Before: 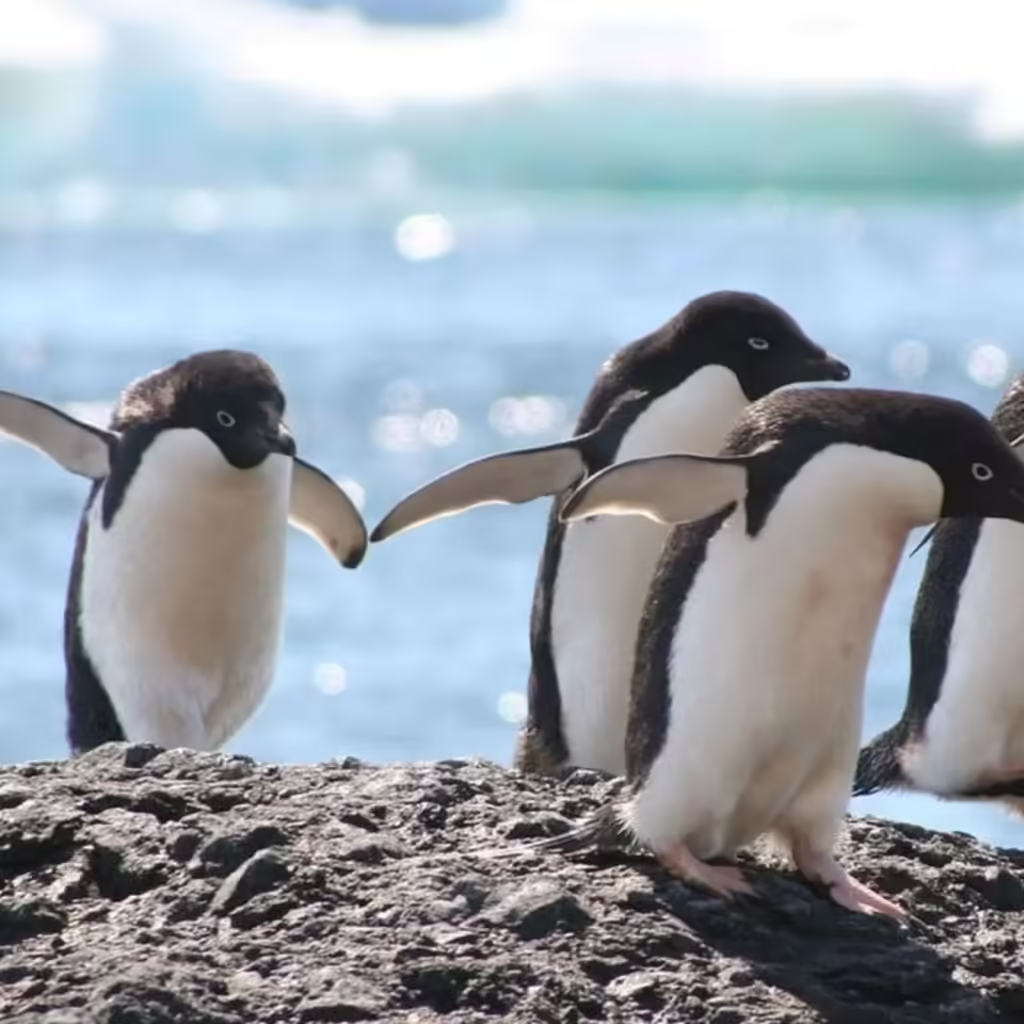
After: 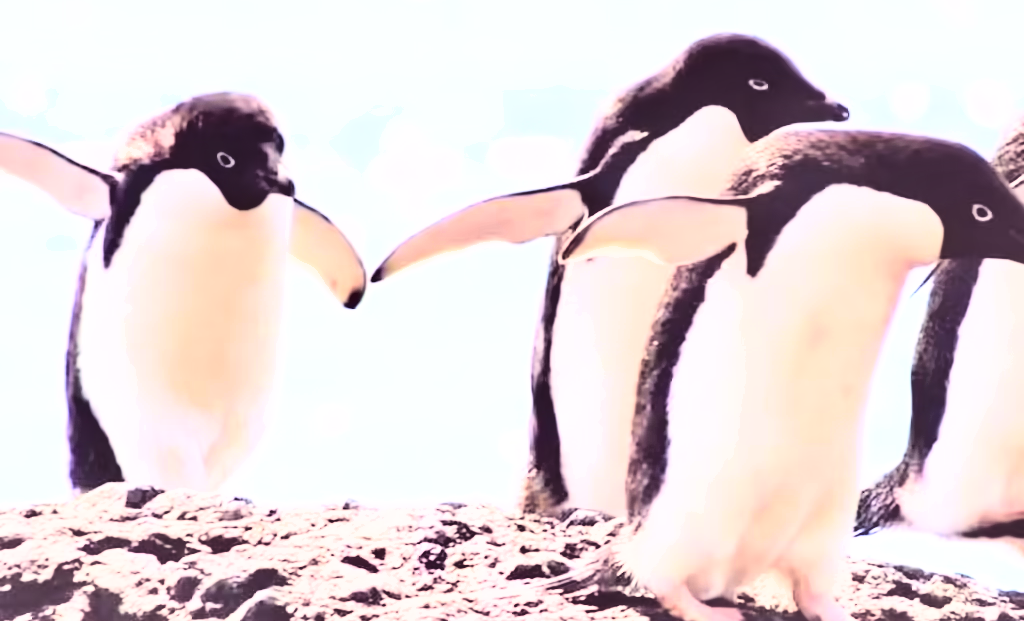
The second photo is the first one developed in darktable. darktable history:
crop and rotate: top 25.357%, bottom 13.942%
shadows and highlights: soften with gaussian
exposure: black level correction -0.023, exposure 1.397 EV, compensate highlight preservation false
rgb curve: curves: ch0 [(0, 0) (0.21, 0.15) (0.24, 0.21) (0.5, 0.75) (0.75, 0.96) (0.89, 0.99) (1, 1)]; ch1 [(0, 0.02) (0.21, 0.13) (0.25, 0.2) (0.5, 0.67) (0.75, 0.9) (0.89, 0.97) (1, 1)]; ch2 [(0, 0.02) (0.21, 0.13) (0.25, 0.2) (0.5, 0.67) (0.75, 0.9) (0.89, 0.97) (1, 1)], compensate middle gray true
graduated density: on, module defaults
color correction: saturation 0.8
color balance rgb: shadows lift › chroma 6.43%, shadows lift › hue 305.74°, highlights gain › chroma 2.43%, highlights gain › hue 35.74°, global offset › chroma 0.28%, global offset › hue 320.29°, linear chroma grading › global chroma 5.5%, perceptual saturation grading › global saturation 30%, contrast 5.15%
